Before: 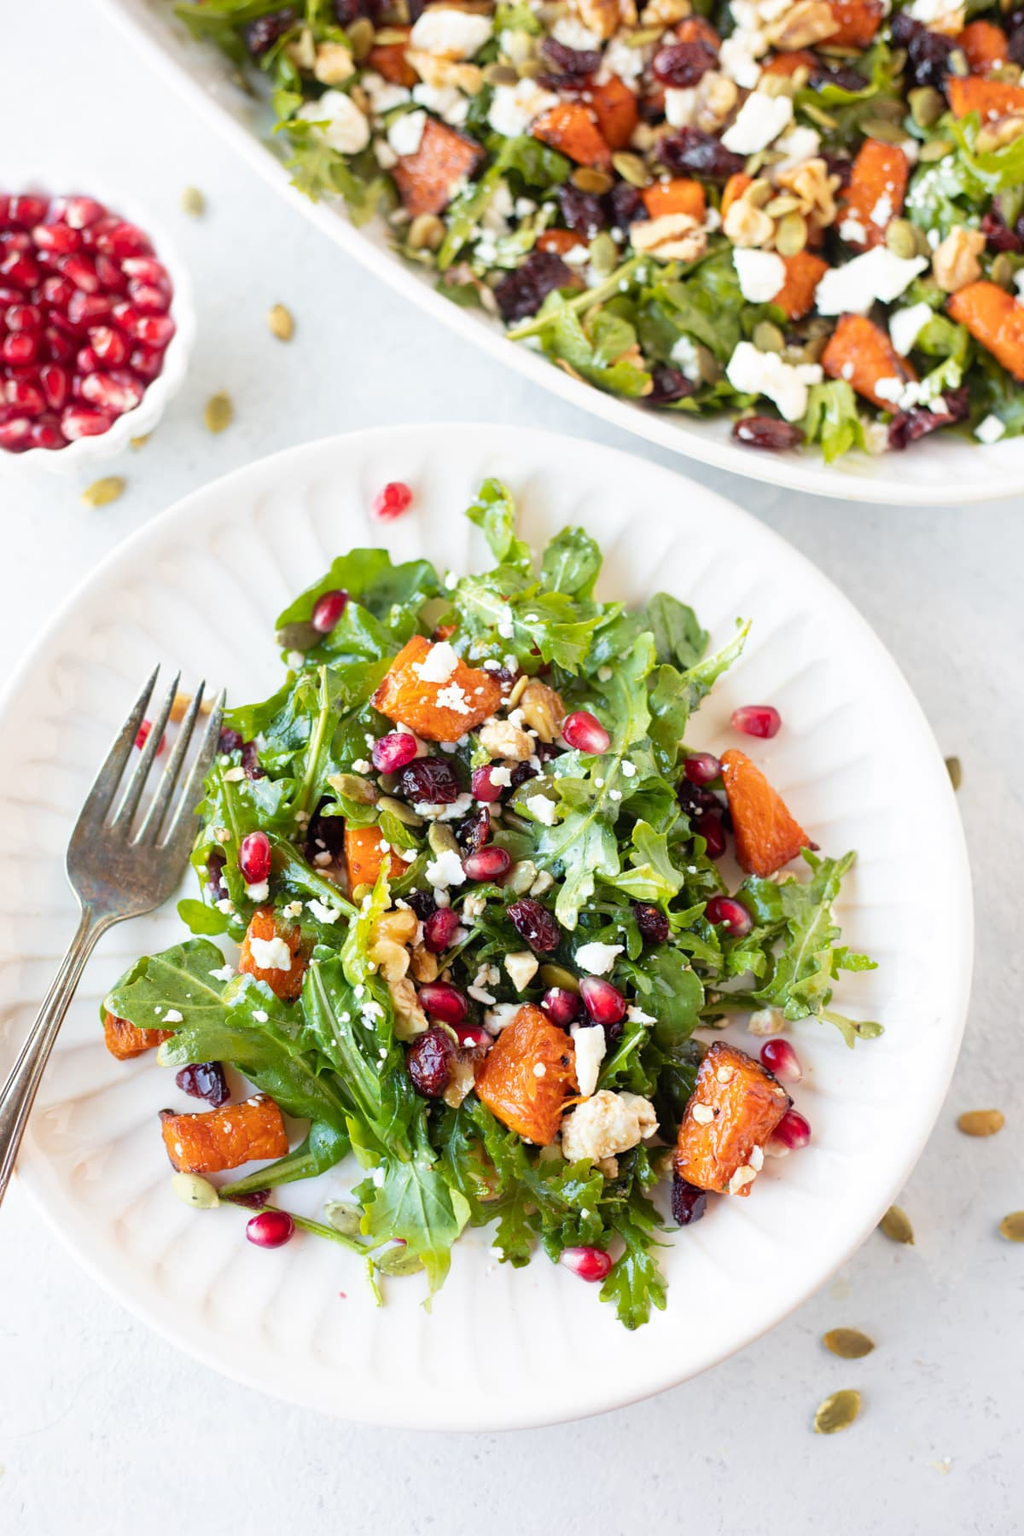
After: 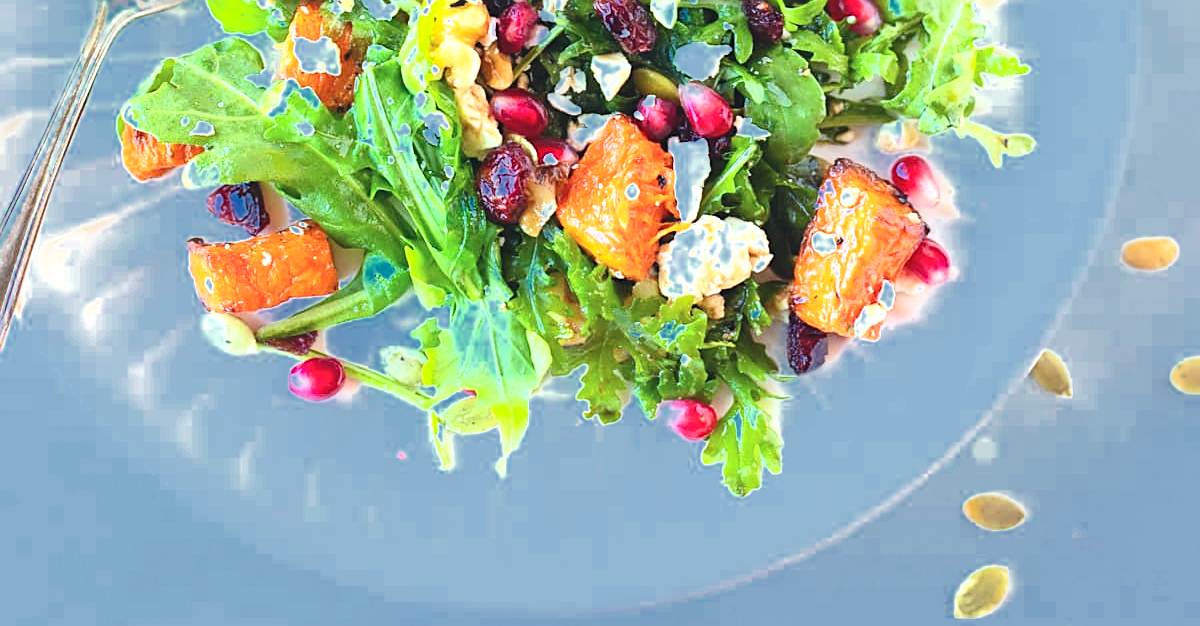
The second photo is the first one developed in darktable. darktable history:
exposure: black level correction -0.005, exposure 0.626 EV, compensate highlight preservation false
crop and rotate: top 59.013%, bottom 6.16%
contrast brightness saturation: contrast 0.197, brightness 0.16, saturation 0.218
color calibration: illuminant F (fluorescent), F source F9 (Cool White Deluxe 4150 K) – high CRI, x 0.375, y 0.373, temperature 4158.04 K
color zones: curves: ch0 [(0, 0.497) (0.143, 0.5) (0.286, 0.5) (0.429, 0.483) (0.571, 0.116) (0.714, -0.006) (0.857, 0.28) (1, 0.497)]
sharpen: on, module defaults
